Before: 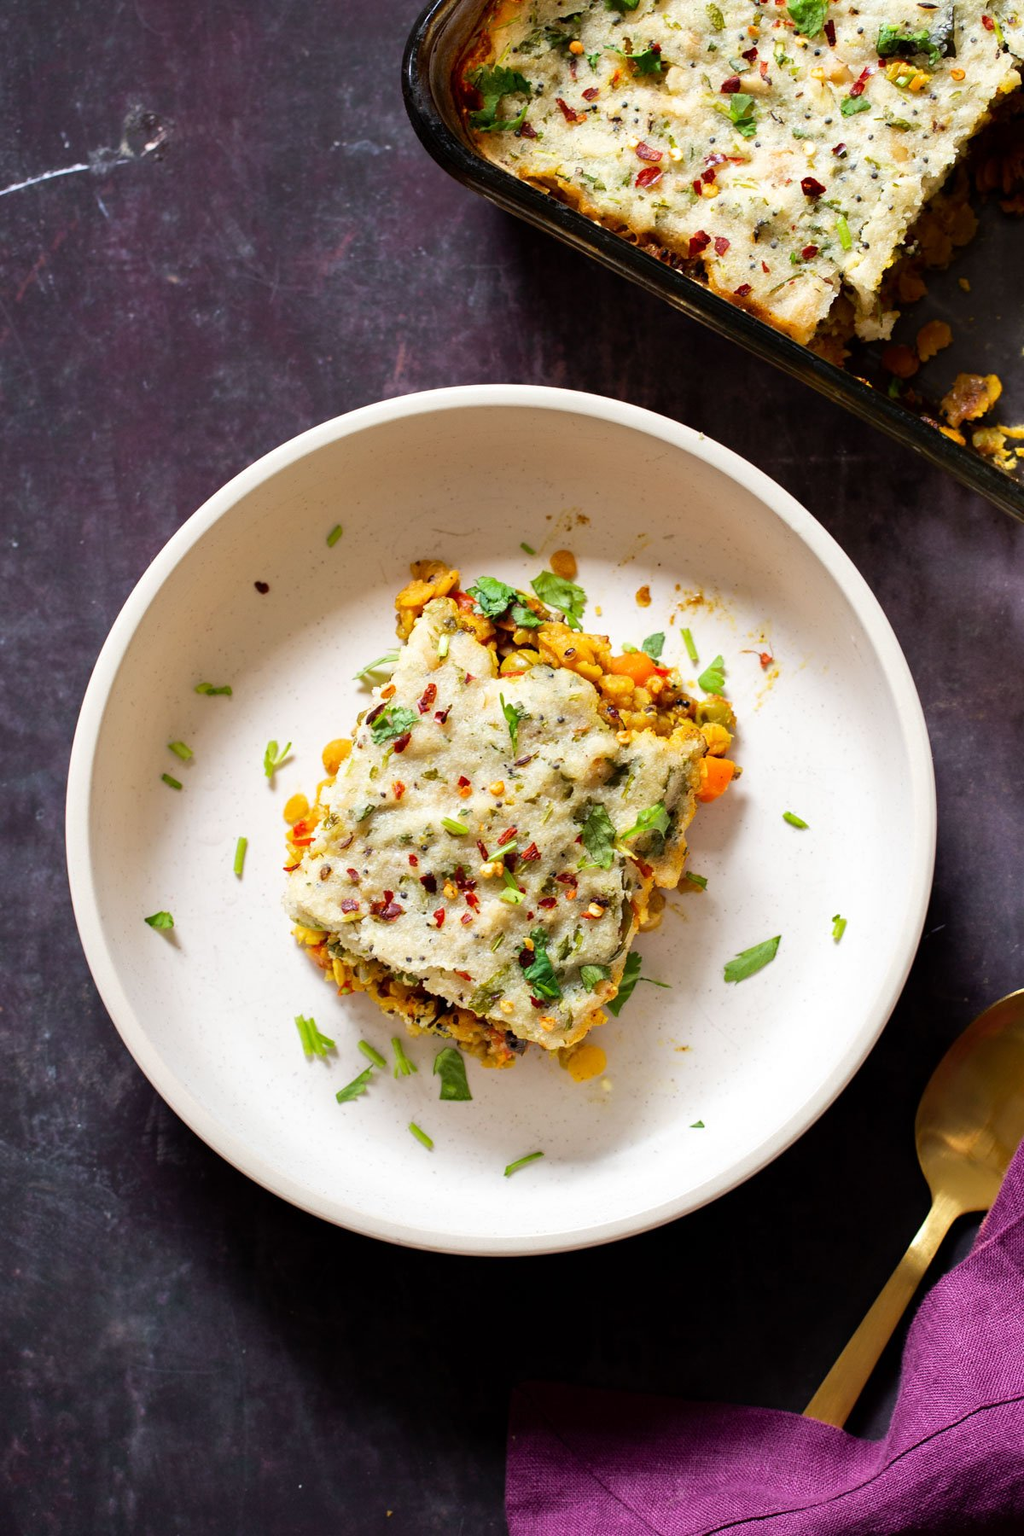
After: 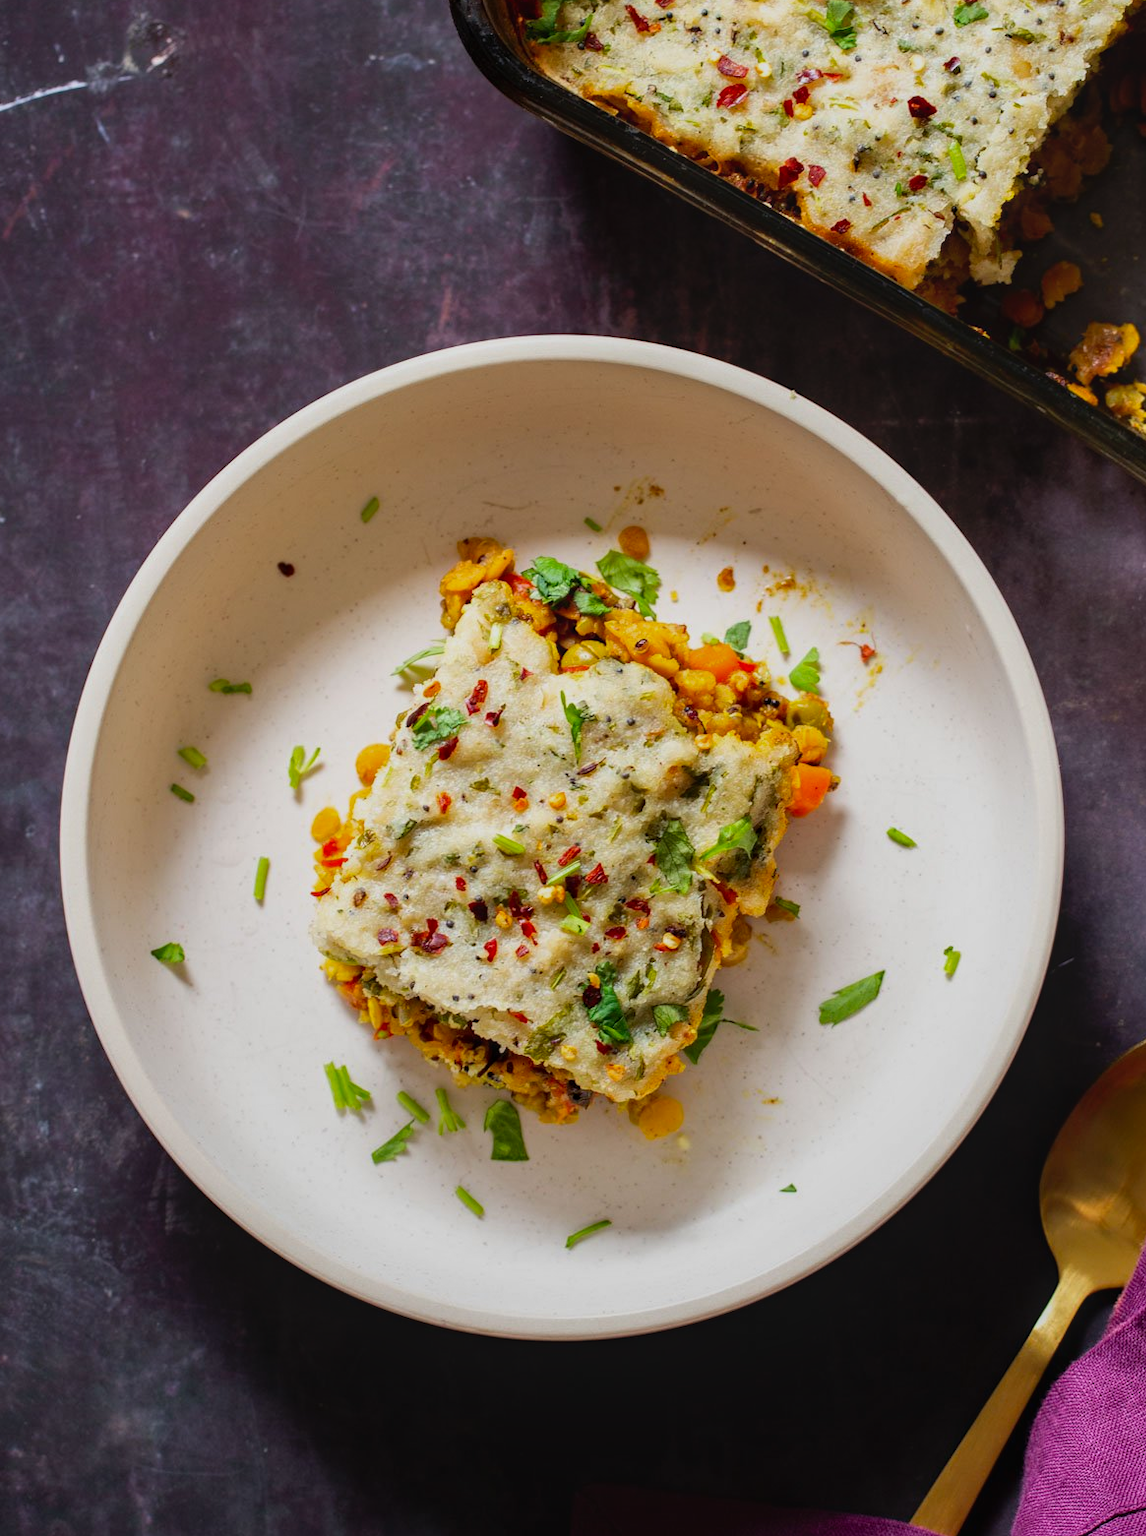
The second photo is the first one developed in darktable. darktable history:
contrast brightness saturation: saturation 0.134
exposure: exposure -0.356 EV, compensate highlight preservation false
local contrast: detail 109%
crop: left 1.408%, top 6.142%, right 1.455%, bottom 7.105%
